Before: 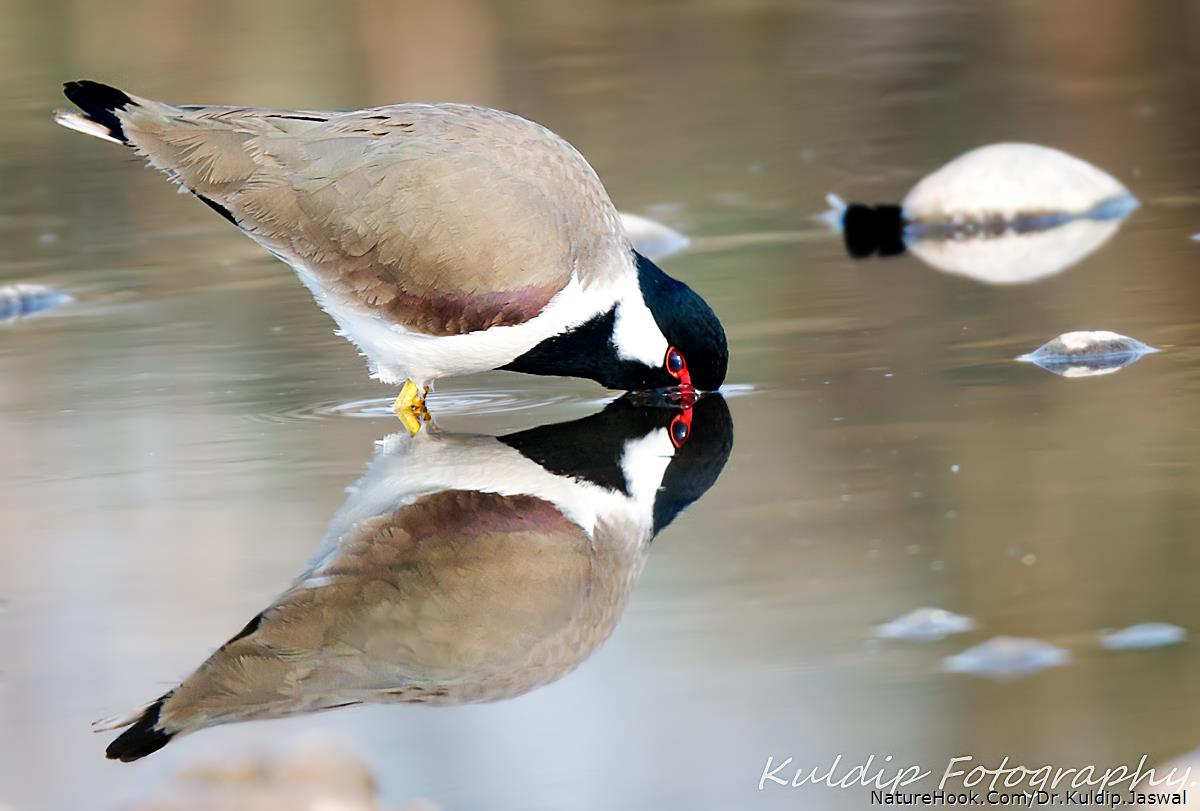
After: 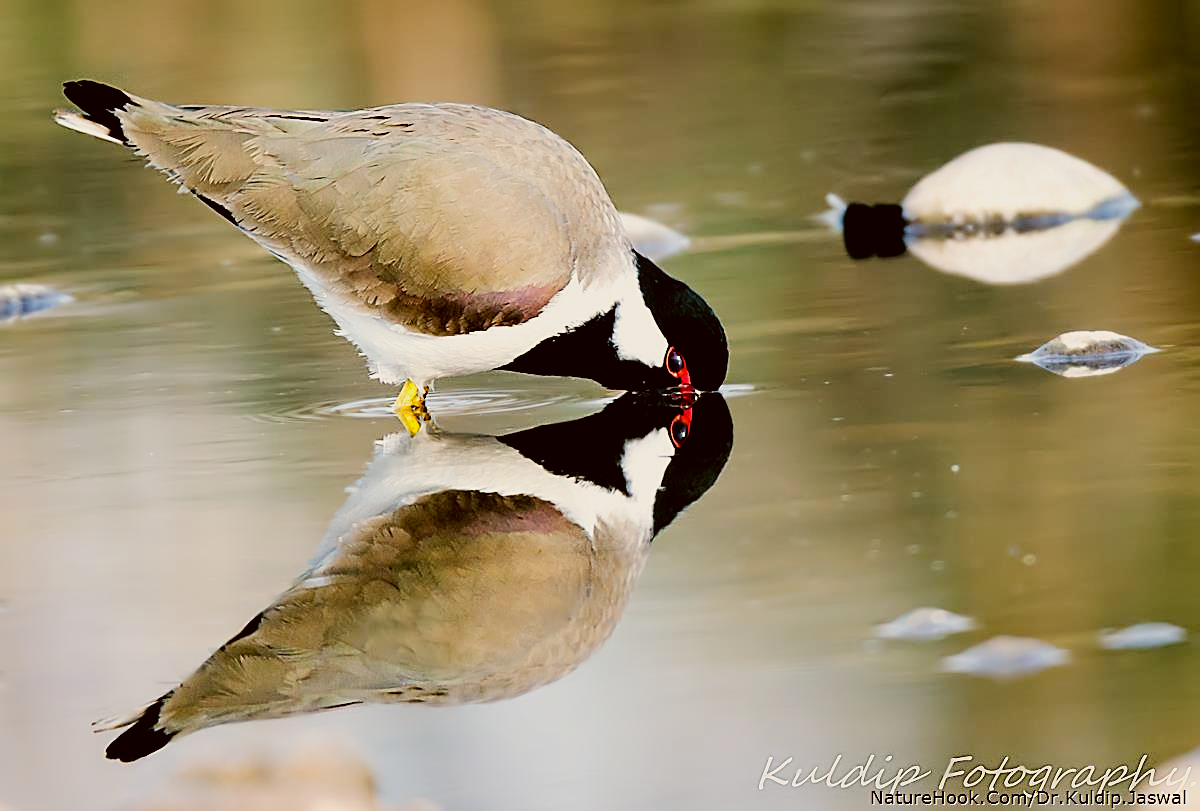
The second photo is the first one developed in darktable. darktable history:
white balance: red 0.98, blue 1.034
color balance rgb: shadows lift › chroma 2%, shadows lift › hue 217.2°, power › chroma 0.25%, power › hue 60°, highlights gain › chroma 1.5%, highlights gain › hue 309.6°, global offset › luminance -0.5%, perceptual saturation grading › global saturation 15%, global vibrance 20%
filmic rgb: black relative exposure -5 EV, white relative exposure 3.5 EV, hardness 3.19, contrast 1.3, highlights saturation mix -50%
color correction: highlights a* -1.43, highlights b* 10.12, shadows a* 0.395, shadows b* 19.35
sharpen: on, module defaults
